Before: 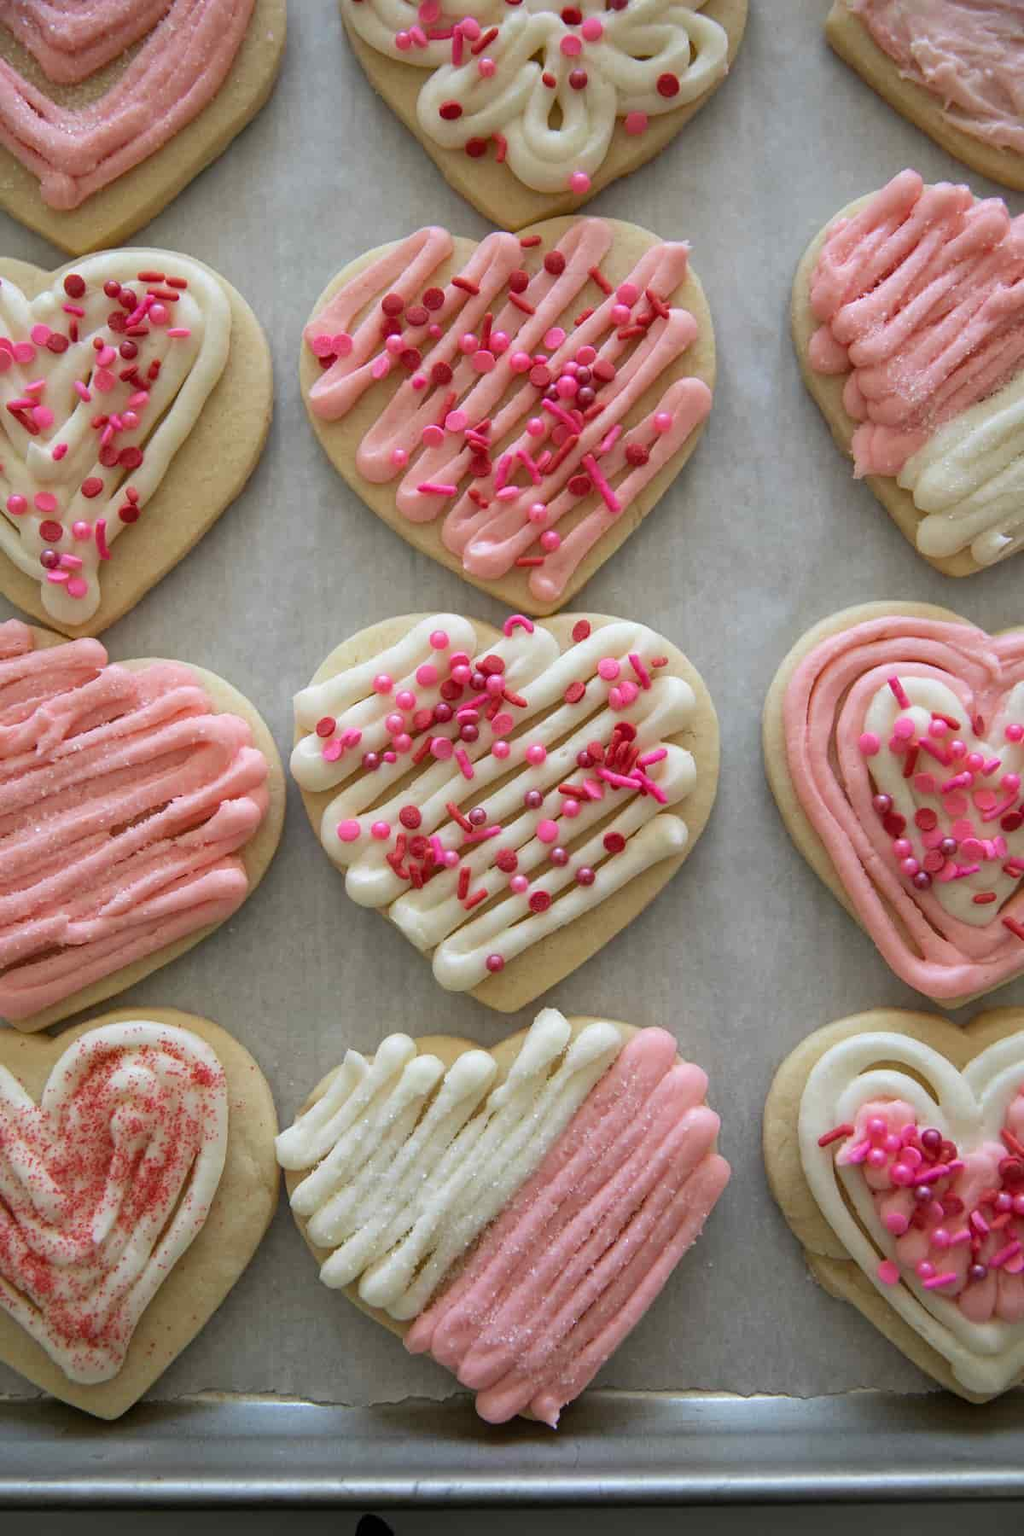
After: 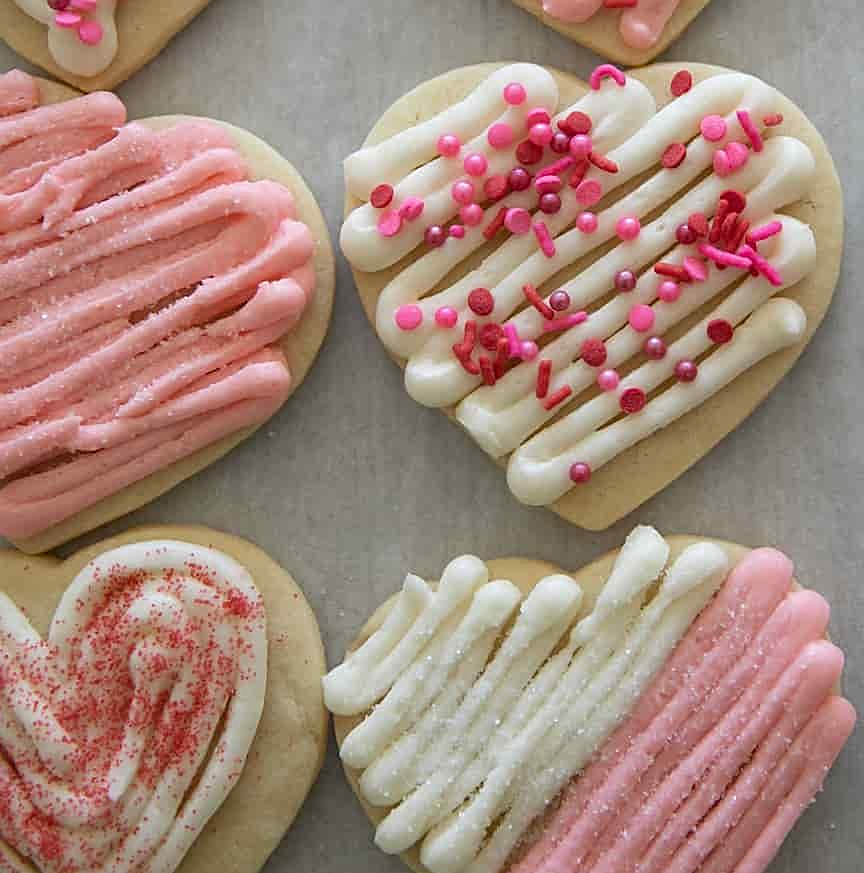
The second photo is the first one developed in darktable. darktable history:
crop: top 36.498%, right 27.964%, bottom 14.995%
sharpen: on, module defaults
